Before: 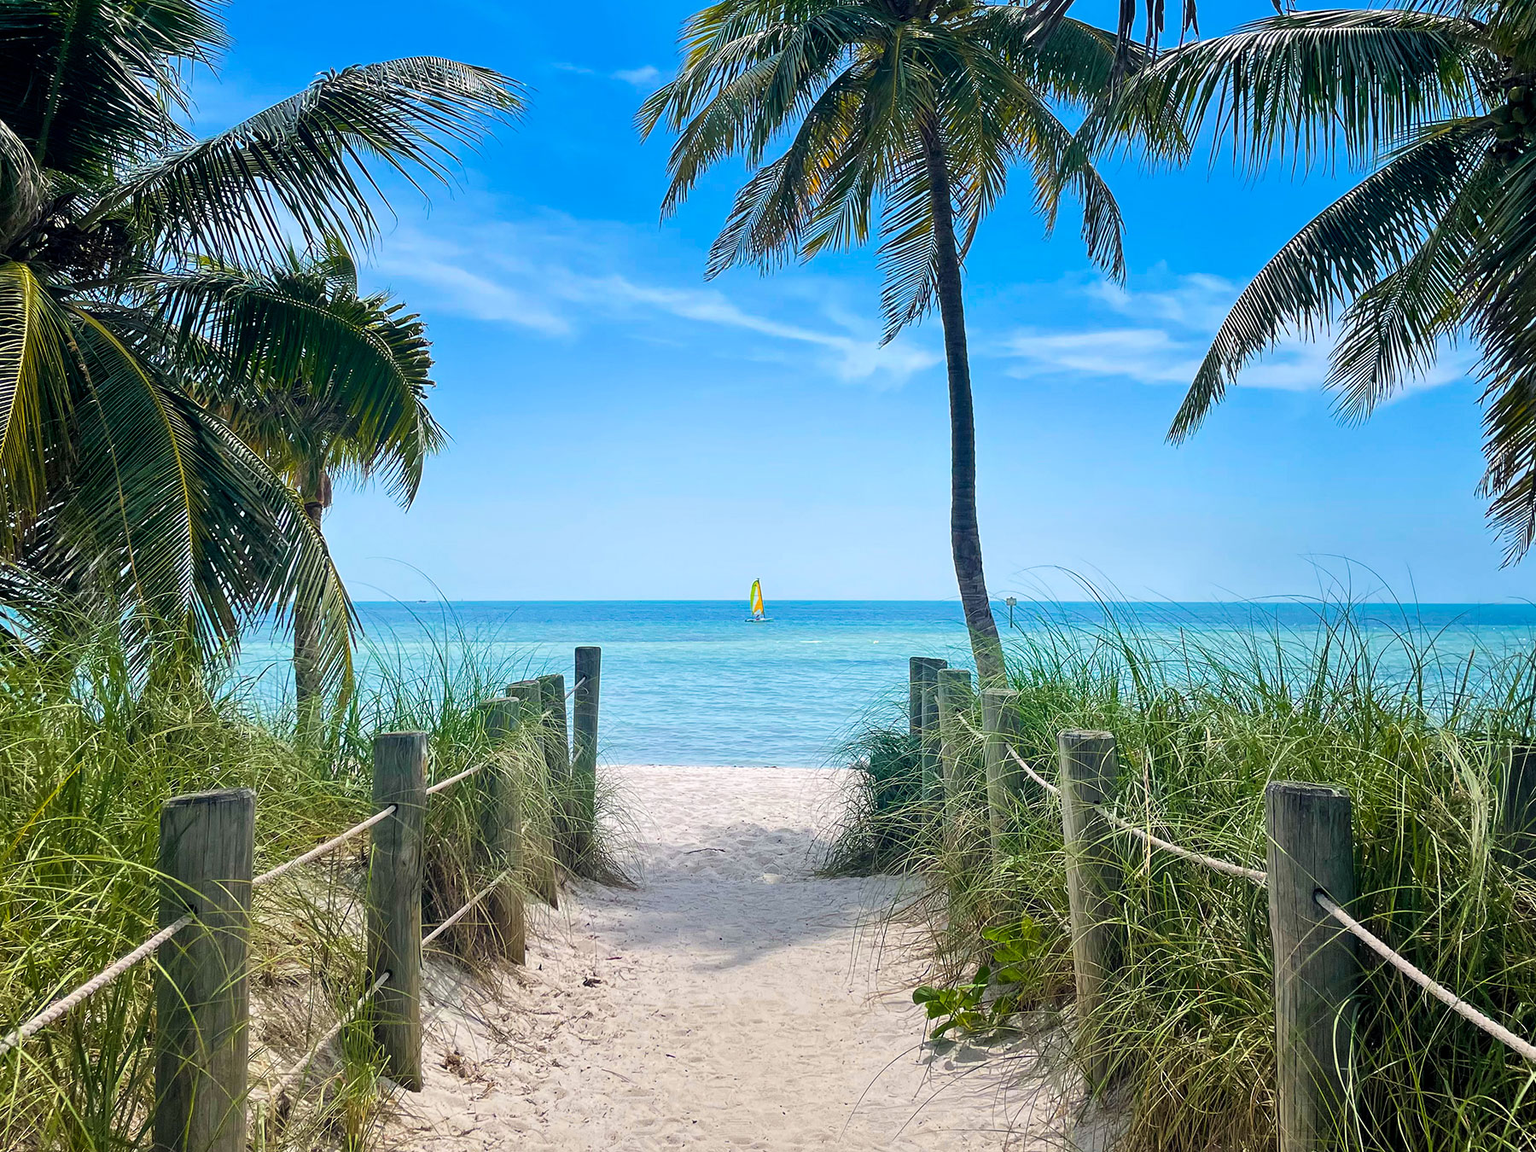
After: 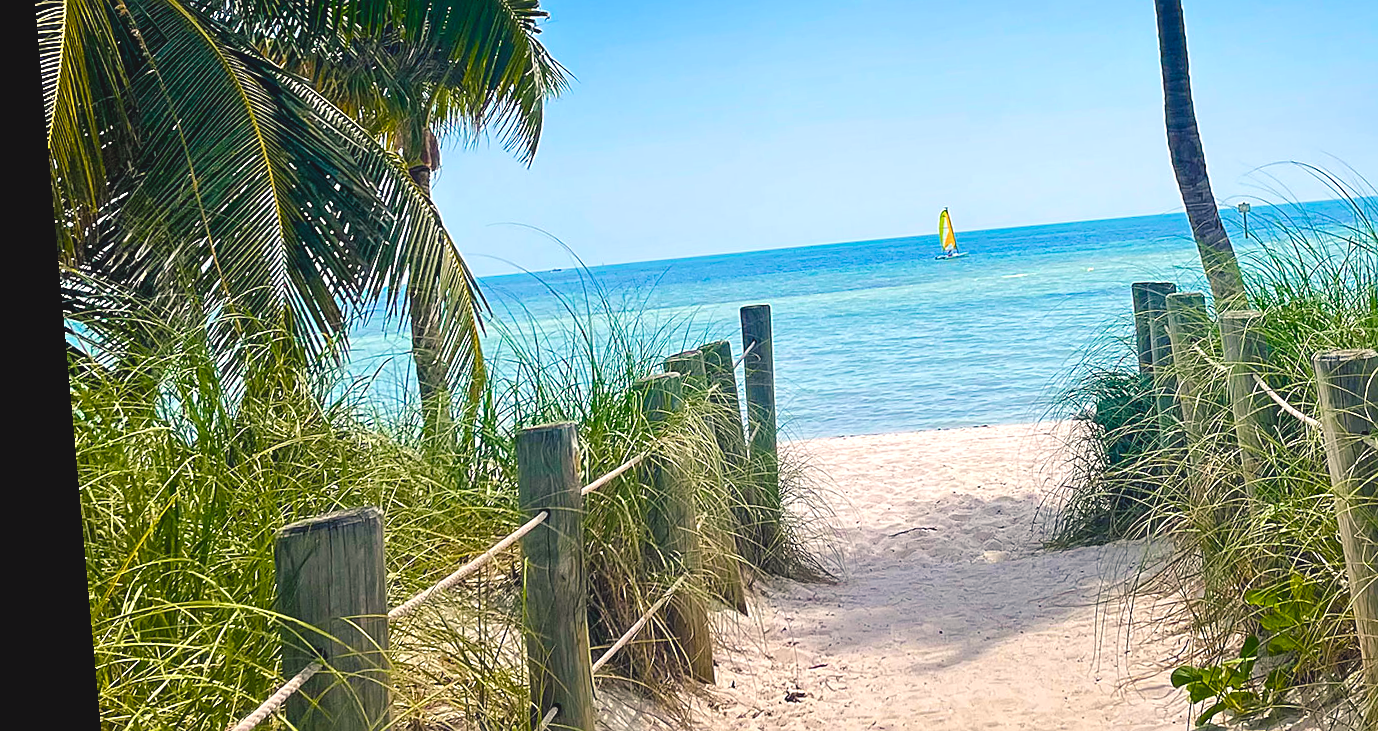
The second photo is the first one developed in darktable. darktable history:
color balance rgb: shadows lift › chroma 2%, shadows lift › hue 247.2°, power › chroma 0.3%, power › hue 25.2°, highlights gain › chroma 3%, highlights gain › hue 60°, global offset › luminance 0.75%, perceptual saturation grading › global saturation 20%, perceptual saturation grading › highlights -20%, perceptual saturation grading › shadows 30%, global vibrance 20%
sharpen: on, module defaults
rotate and perspective: rotation -5.2°, automatic cropping off
crop: top 36.498%, right 27.964%, bottom 14.995%
color zones: curves: ch0 [(0, 0.5) (0.143, 0.52) (0.286, 0.5) (0.429, 0.5) (0.571, 0.5) (0.714, 0.5) (0.857, 0.5) (1, 0.5)]; ch1 [(0, 0.489) (0.155, 0.45) (0.286, 0.466) (0.429, 0.5) (0.571, 0.5) (0.714, 0.5) (0.857, 0.5) (1, 0.489)]
exposure: exposure 0.217 EV, compensate highlight preservation false
